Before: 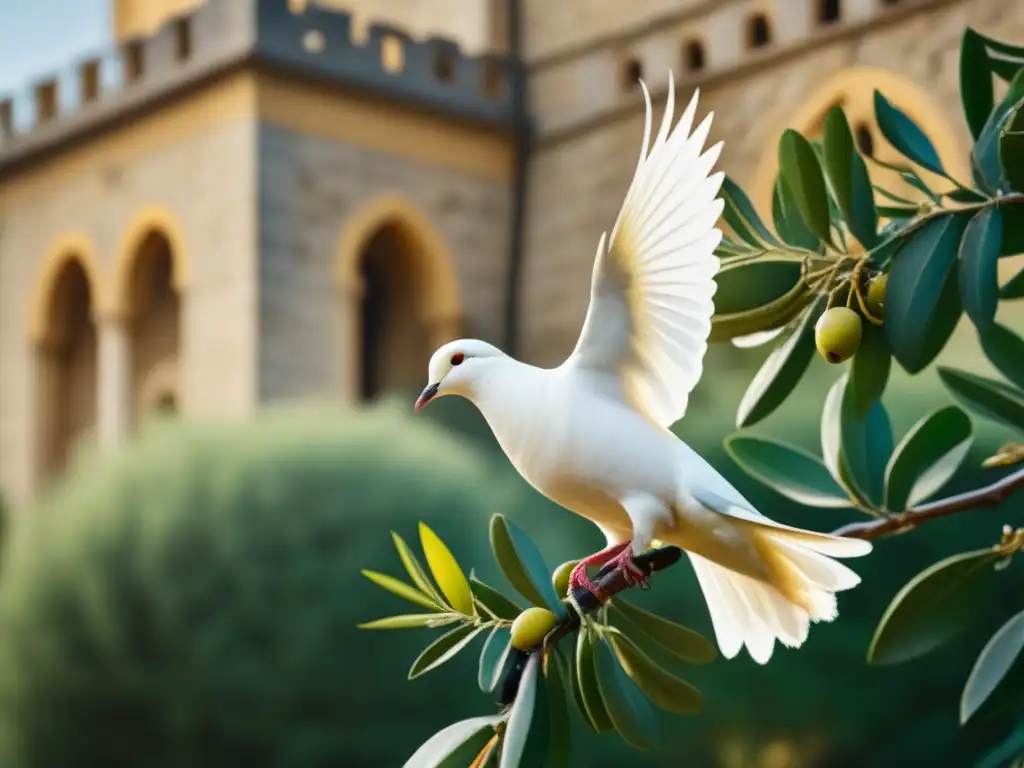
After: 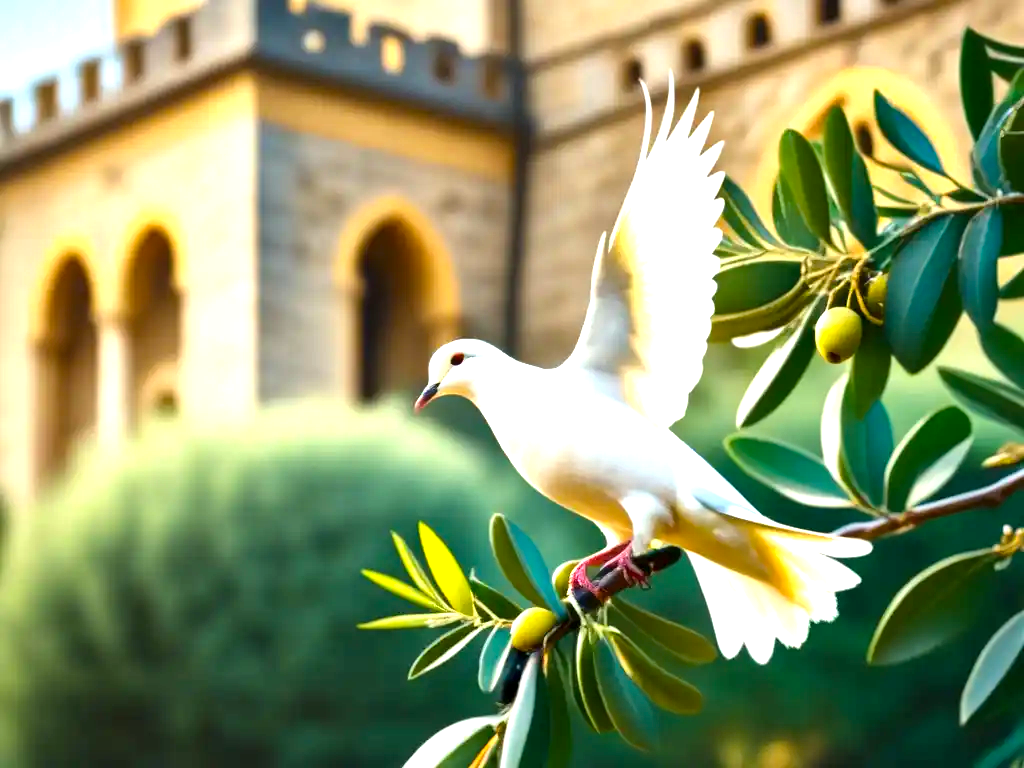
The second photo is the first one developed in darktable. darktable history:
color balance rgb: global vibrance 42.74%
exposure: black level correction 0, exposure 0.95 EV, compensate exposure bias true, compensate highlight preservation false
local contrast: mode bilateral grid, contrast 25, coarseness 60, detail 151%, midtone range 0.2
